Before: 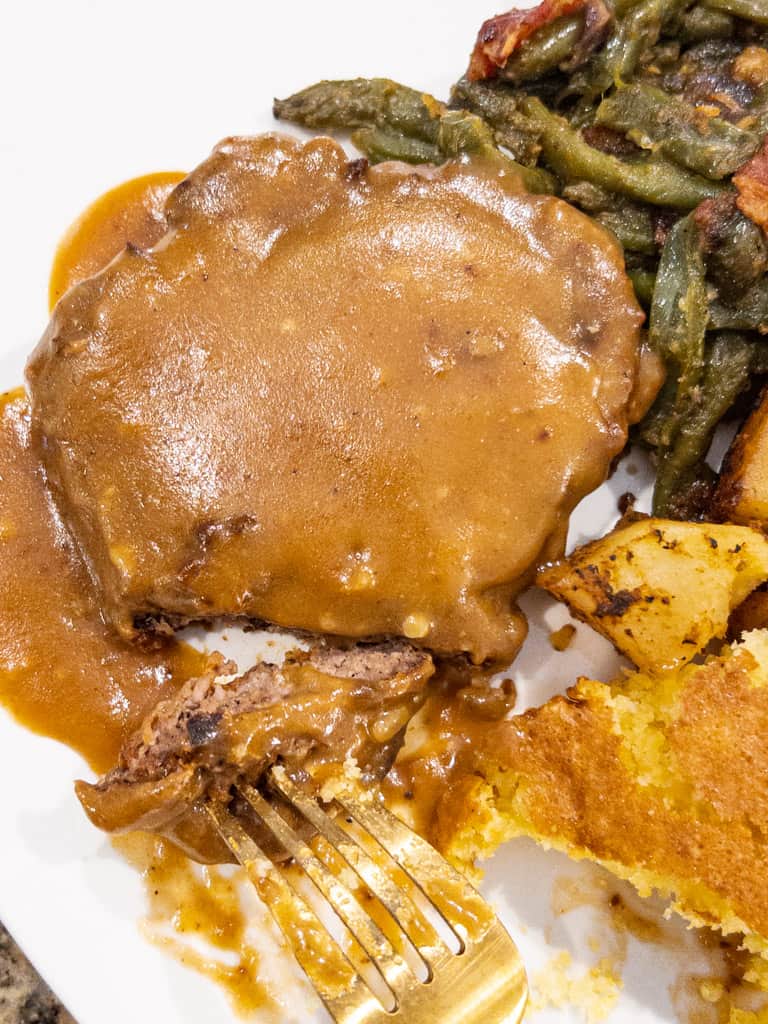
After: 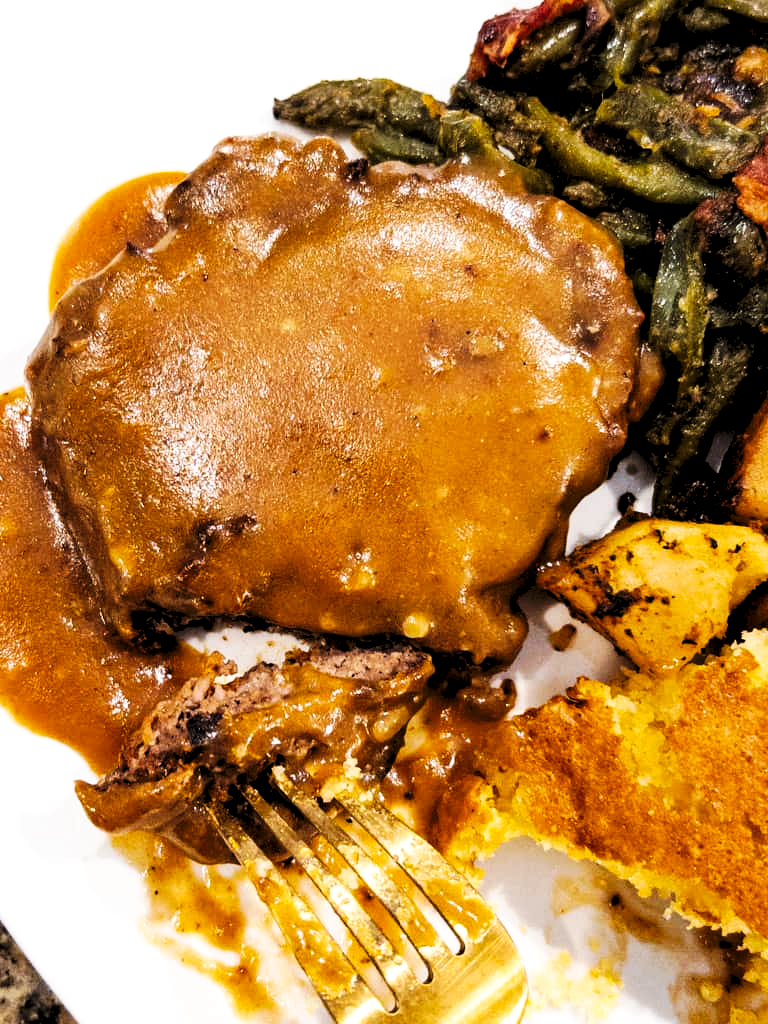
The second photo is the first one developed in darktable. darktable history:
tone curve: curves: ch0 [(0, 0) (0.003, 0) (0.011, 0) (0.025, 0) (0.044, 0.006) (0.069, 0.024) (0.1, 0.038) (0.136, 0.052) (0.177, 0.08) (0.224, 0.112) (0.277, 0.145) (0.335, 0.206) (0.399, 0.284) (0.468, 0.372) (0.543, 0.477) (0.623, 0.593) (0.709, 0.717) (0.801, 0.815) (0.898, 0.92) (1, 1)], preserve colors none
rgb levels: levels [[0.034, 0.472, 0.904], [0, 0.5, 1], [0, 0.5, 1]]
